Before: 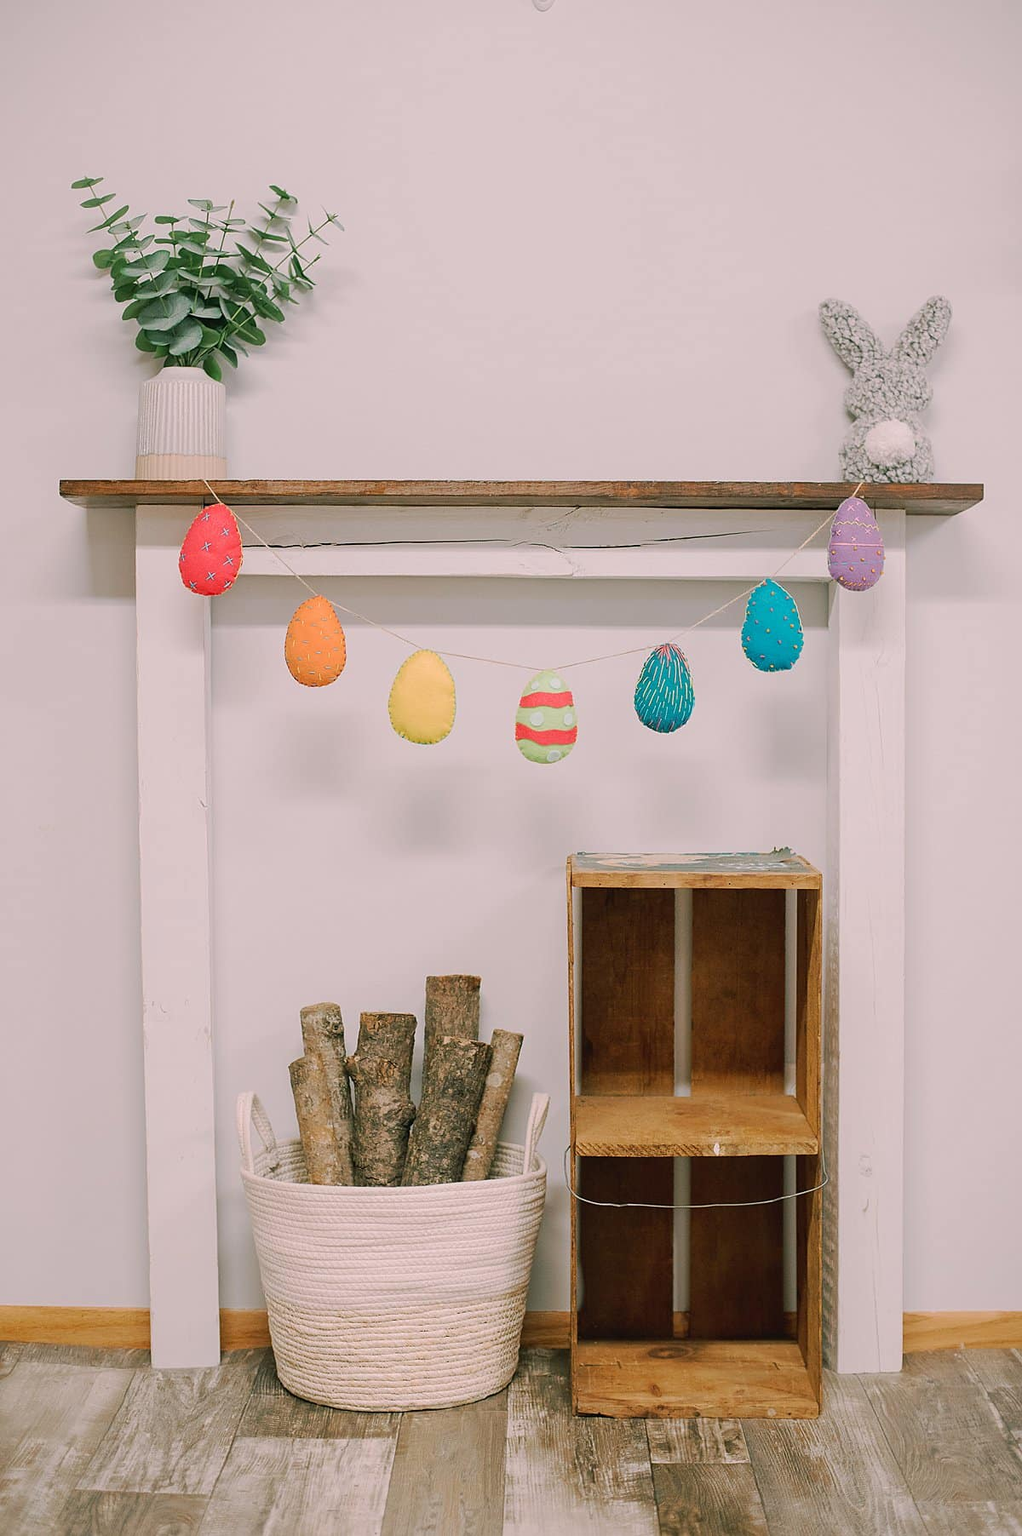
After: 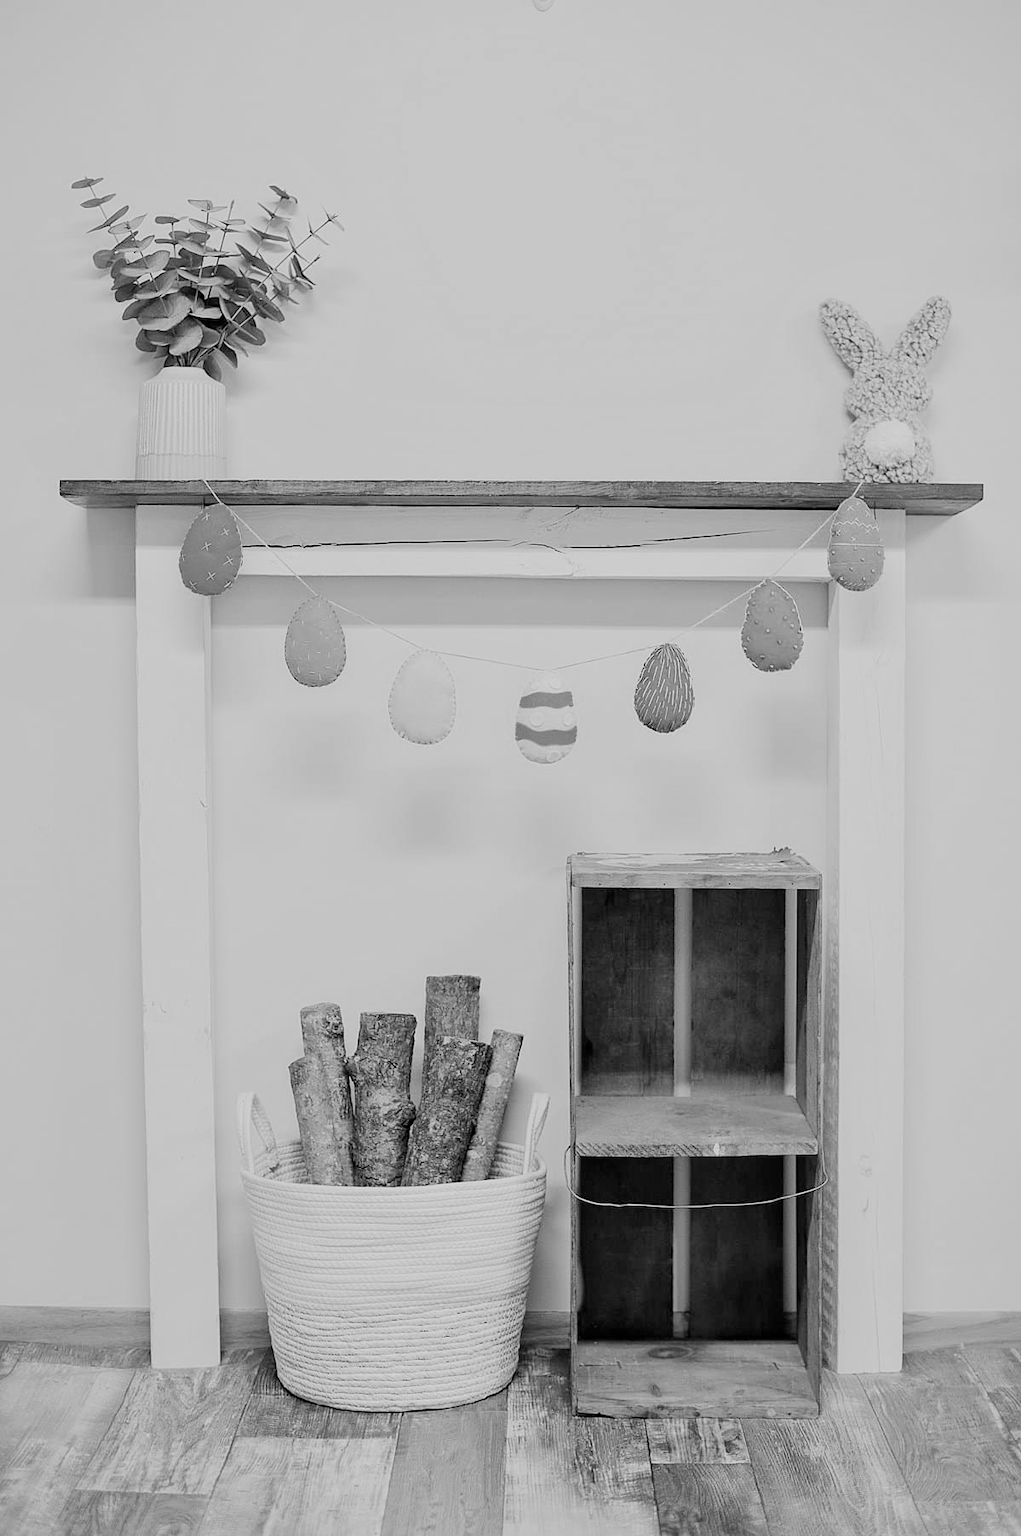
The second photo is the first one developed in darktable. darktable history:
filmic rgb: black relative exposure -7.15 EV, white relative exposure 5.36 EV, hardness 3.02, color science v6 (2022)
color contrast: green-magenta contrast 1.73, blue-yellow contrast 1.15
local contrast: mode bilateral grid, contrast 20, coarseness 50, detail 120%, midtone range 0.2
monochrome: a -3.63, b -0.465
exposure: black level correction 0.001, exposure 0.5 EV, compensate exposure bias true, compensate highlight preservation false
